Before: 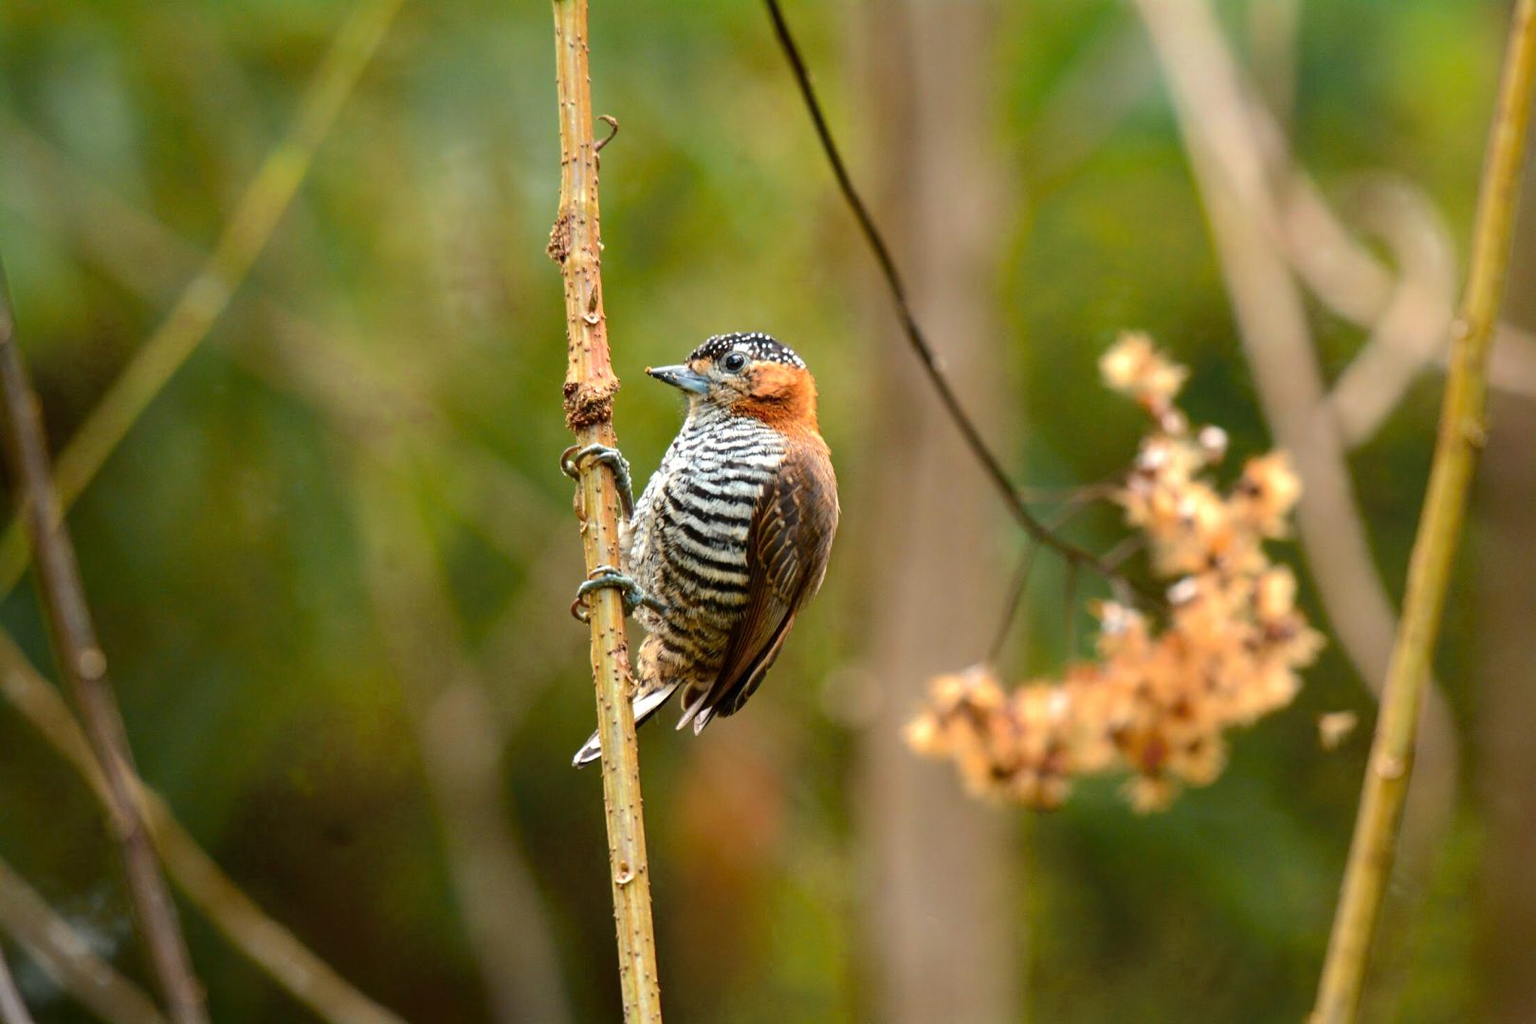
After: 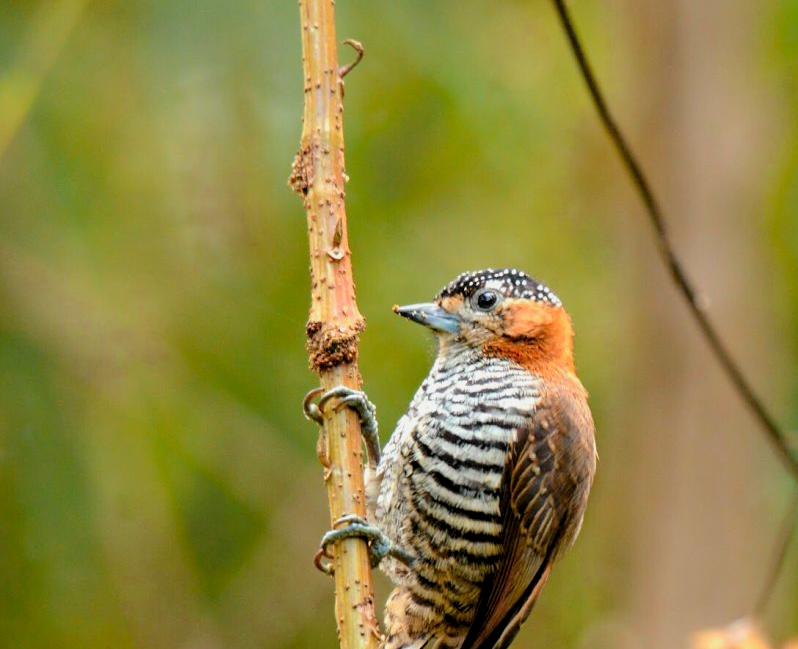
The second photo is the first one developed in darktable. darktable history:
crop: left 17.835%, top 7.675%, right 32.881%, bottom 32.213%
tone curve: curves: ch0 [(0.047, 0) (0.292, 0.352) (0.657, 0.678) (1, 0.958)], color space Lab, linked channels, preserve colors none
